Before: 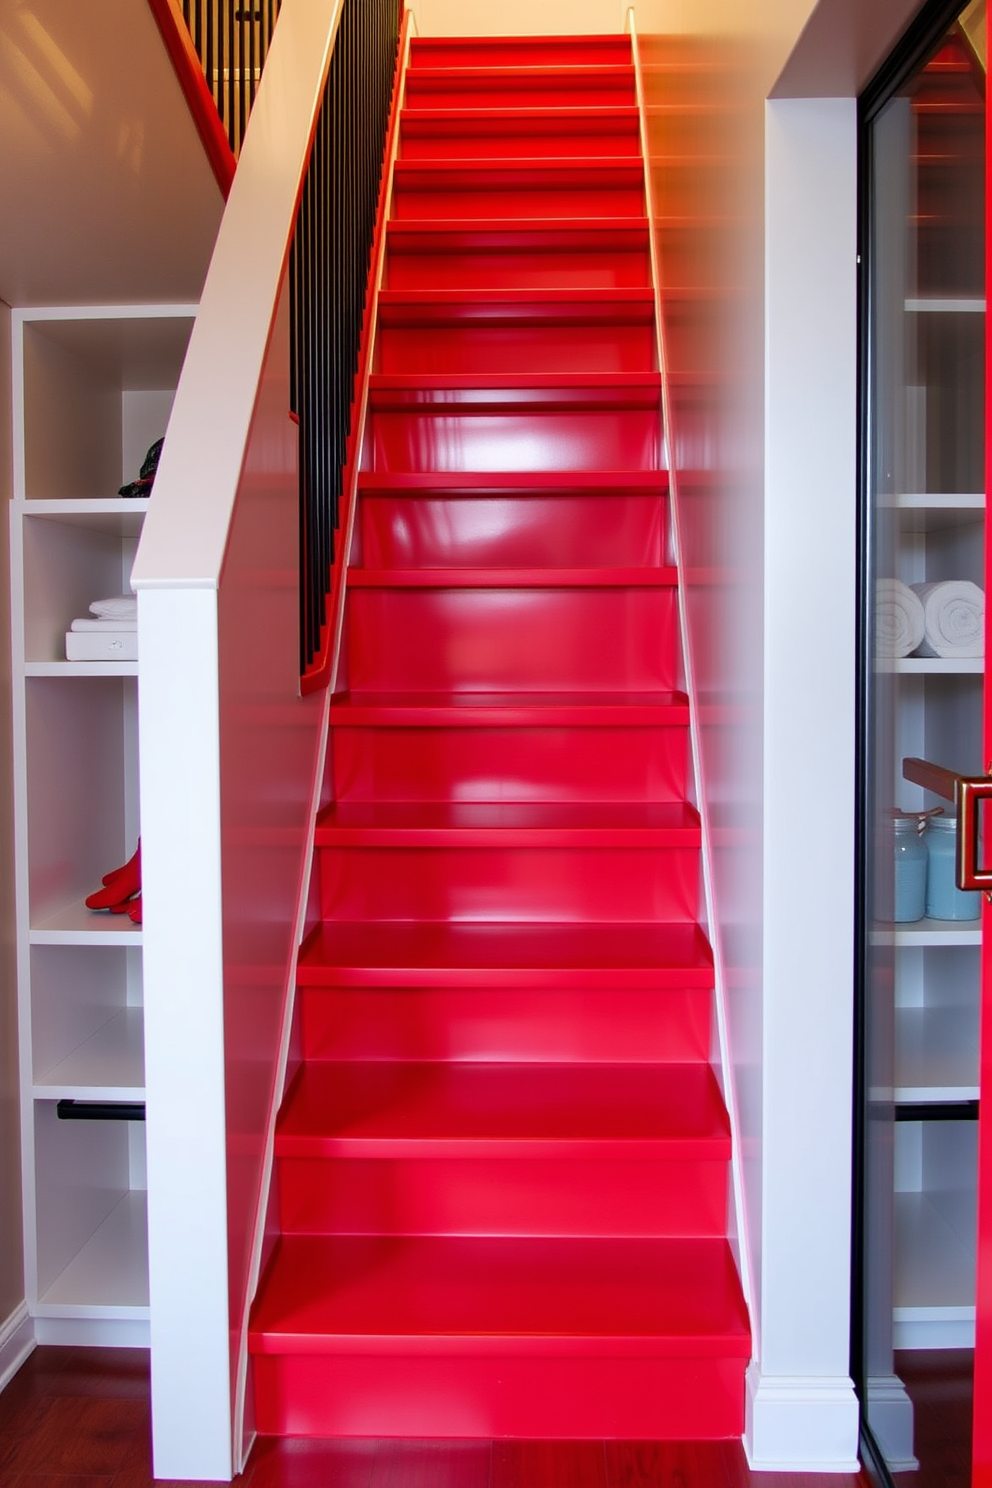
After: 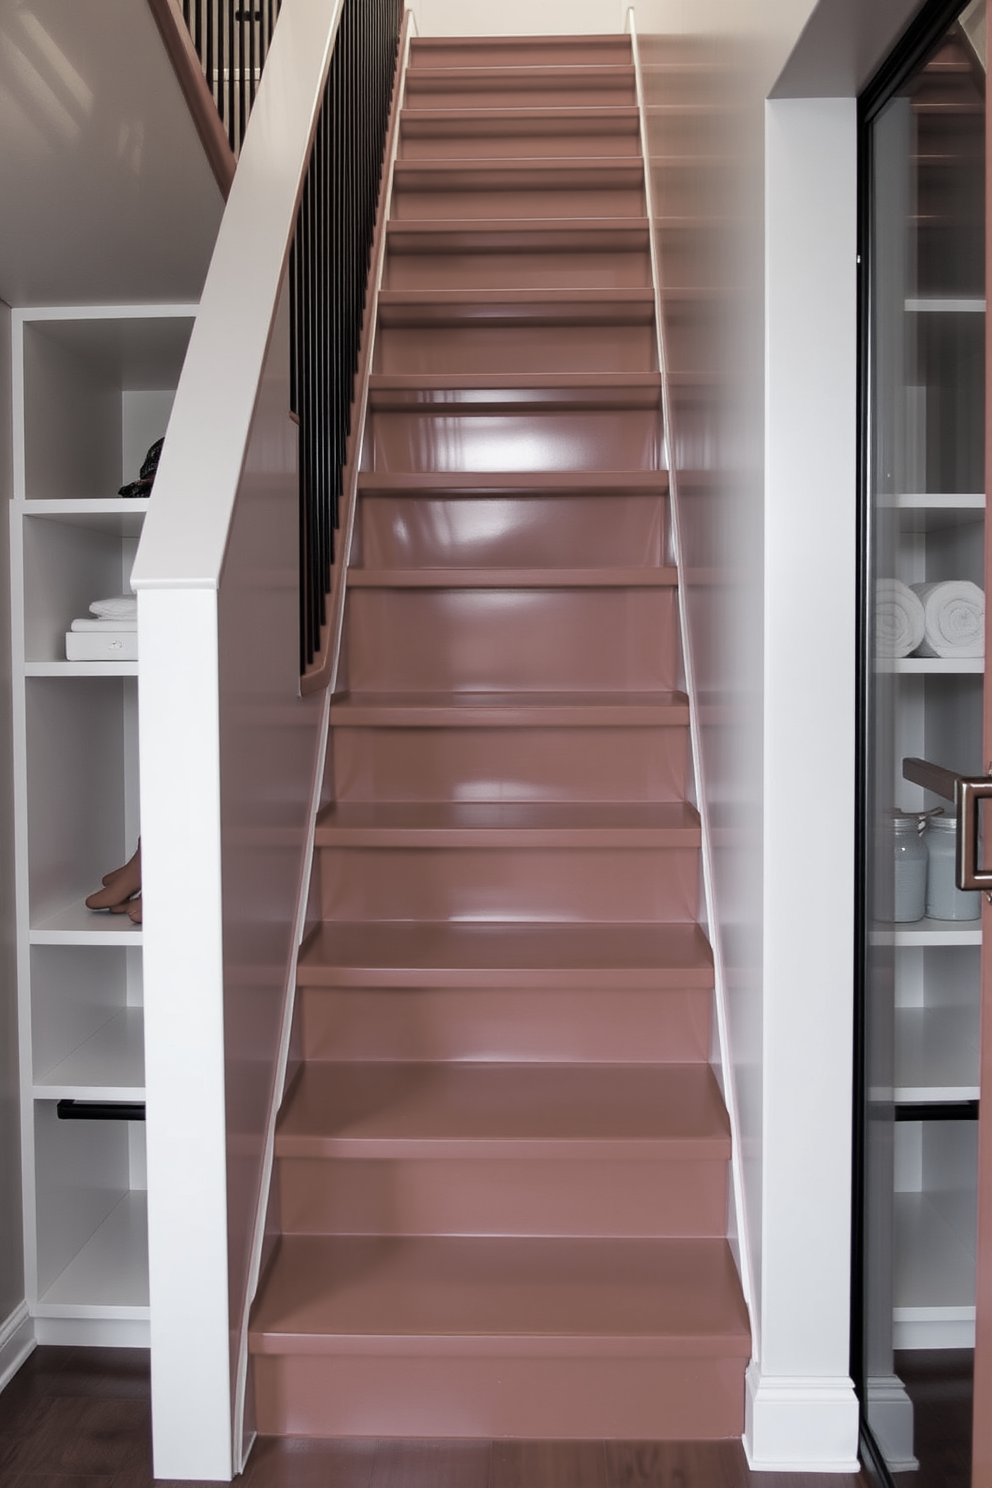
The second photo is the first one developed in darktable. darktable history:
color correction: highlights b* -0.053, saturation 0.217
